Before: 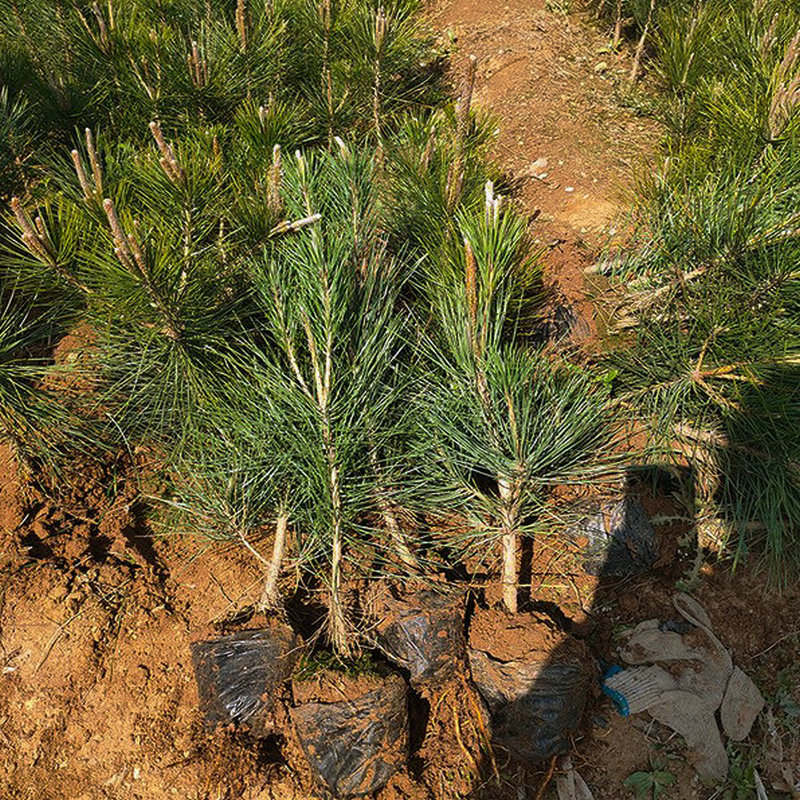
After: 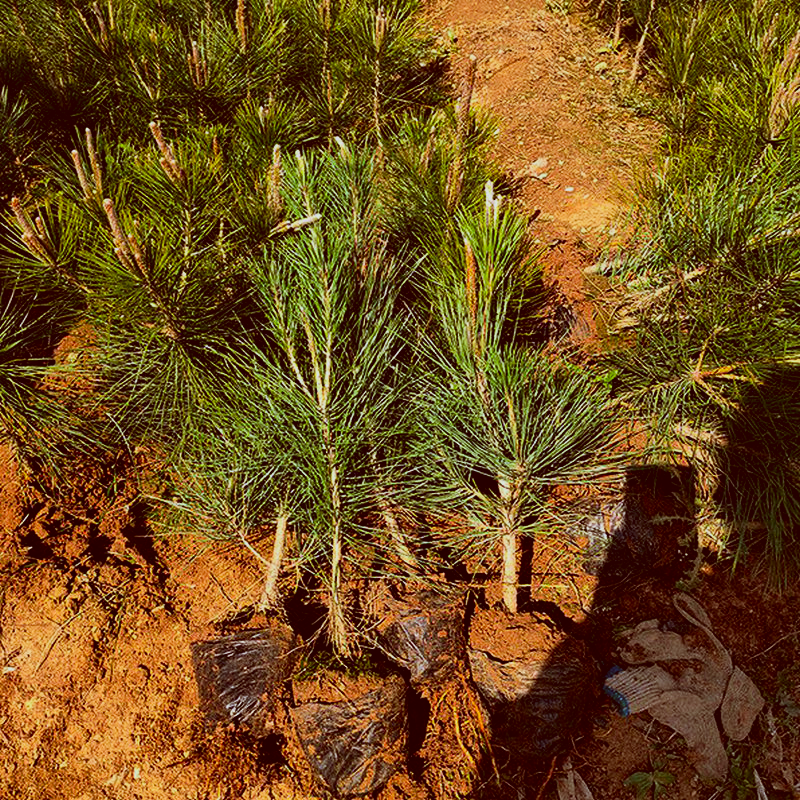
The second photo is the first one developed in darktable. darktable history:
color correction: highlights a* -7.17, highlights b* -0.181, shadows a* 20.31, shadows b* 12.19
filmic rgb: black relative exposure -8.02 EV, white relative exposure 4.06 EV, hardness 4.1
contrast brightness saturation: contrast 0.183, saturation 0.3
